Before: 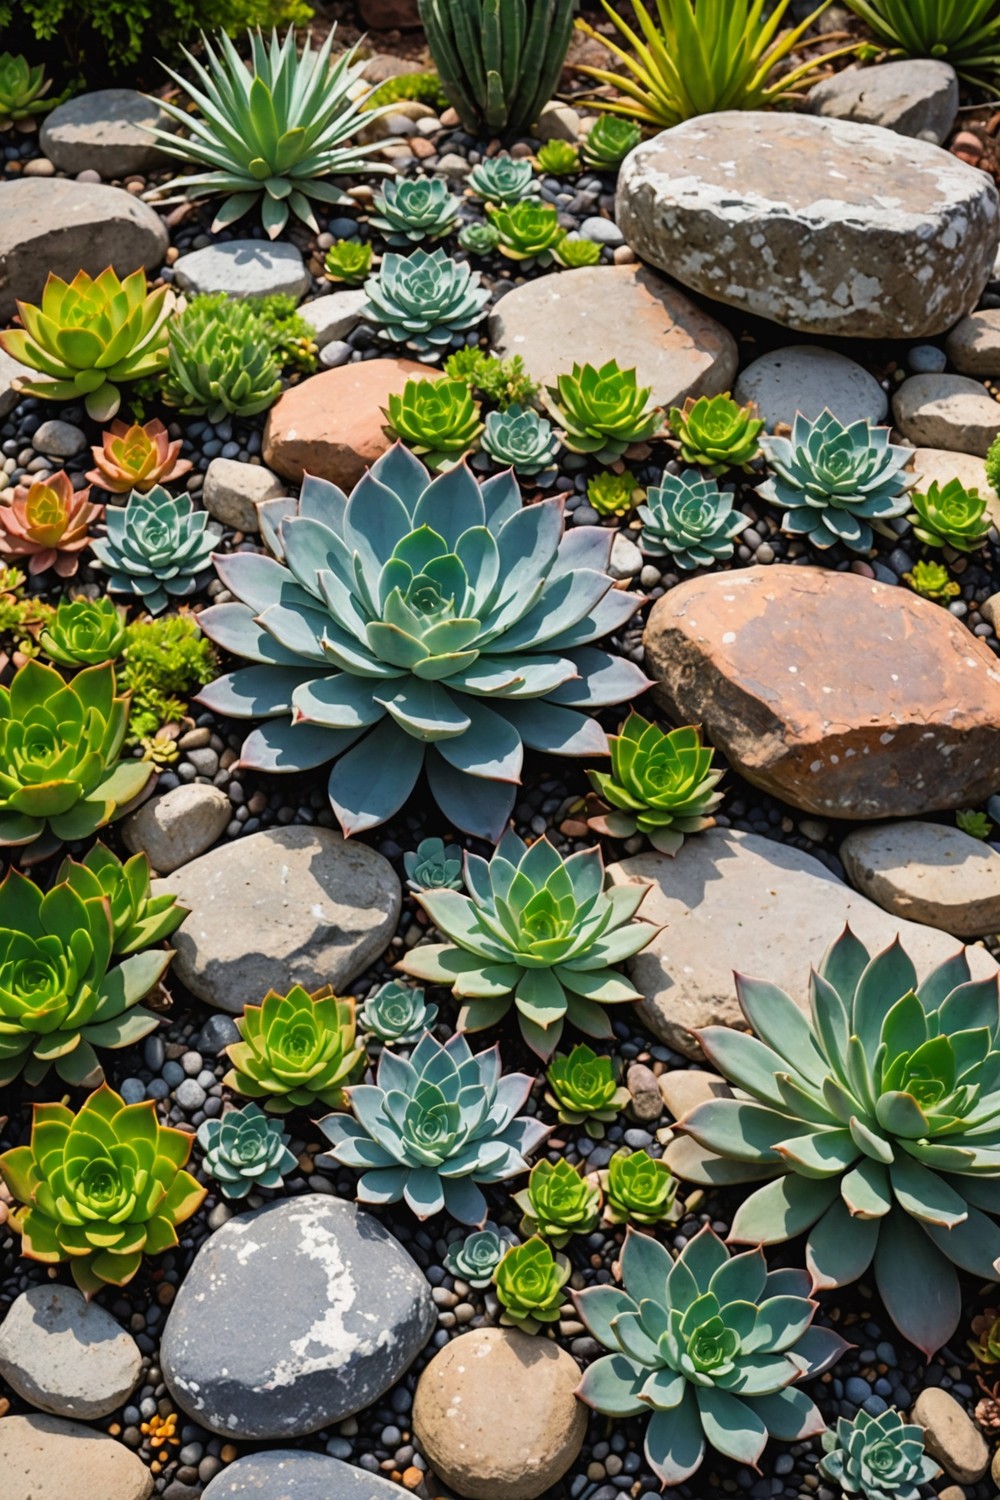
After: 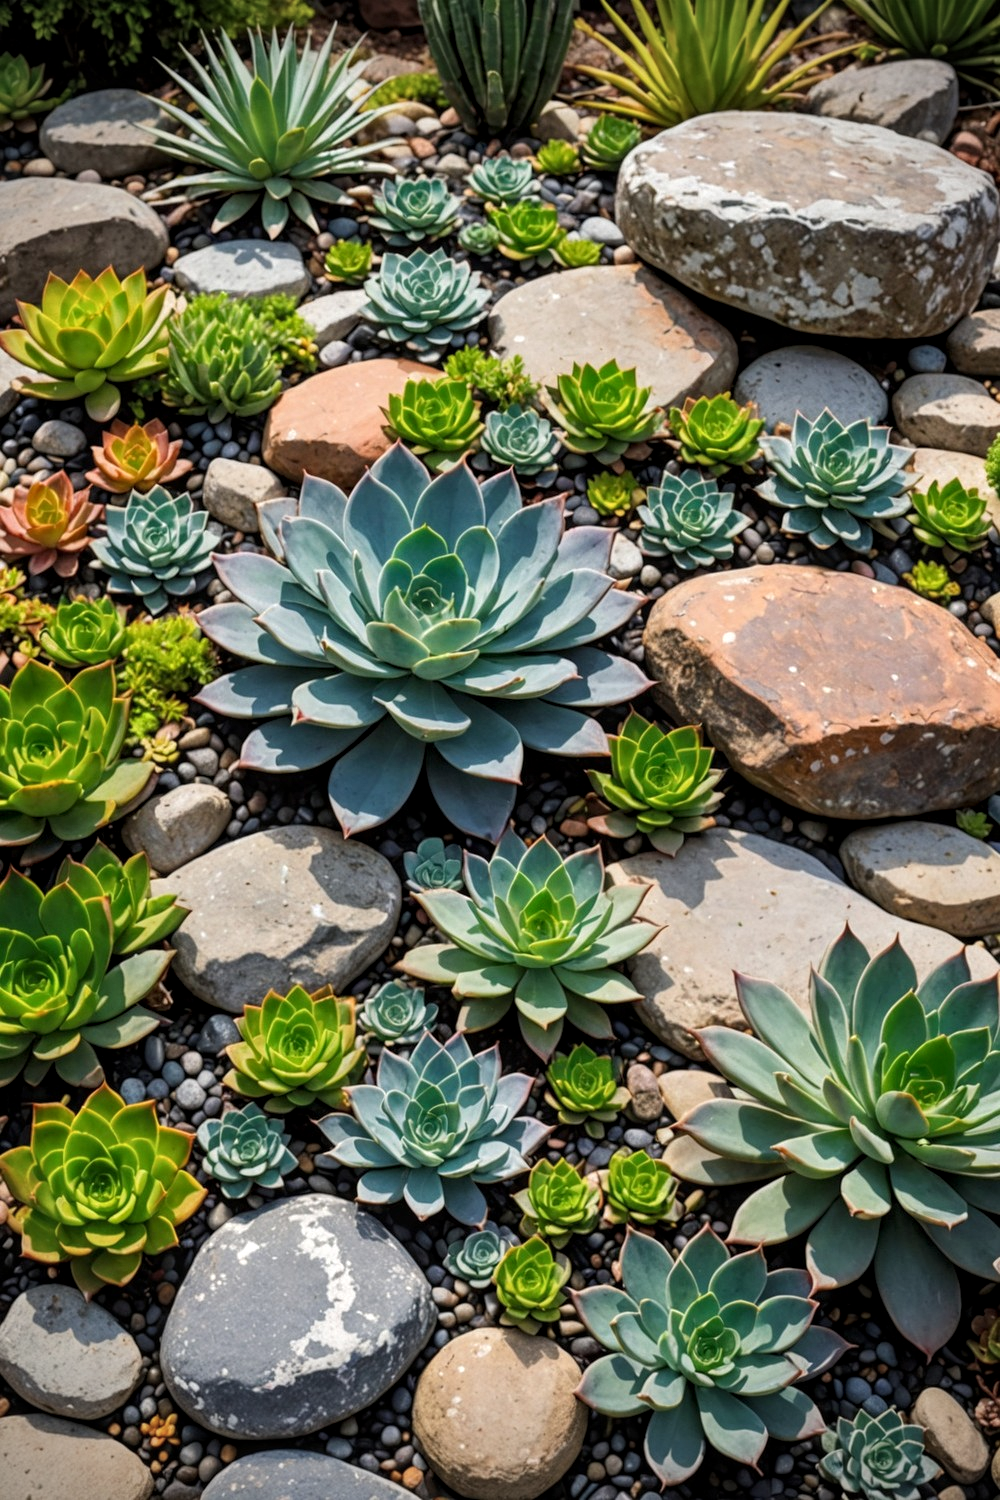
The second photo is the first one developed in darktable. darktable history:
local contrast: highlights 93%, shadows 88%, detail 160%, midtone range 0.2
vignetting: brightness -0.579, saturation -0.248
